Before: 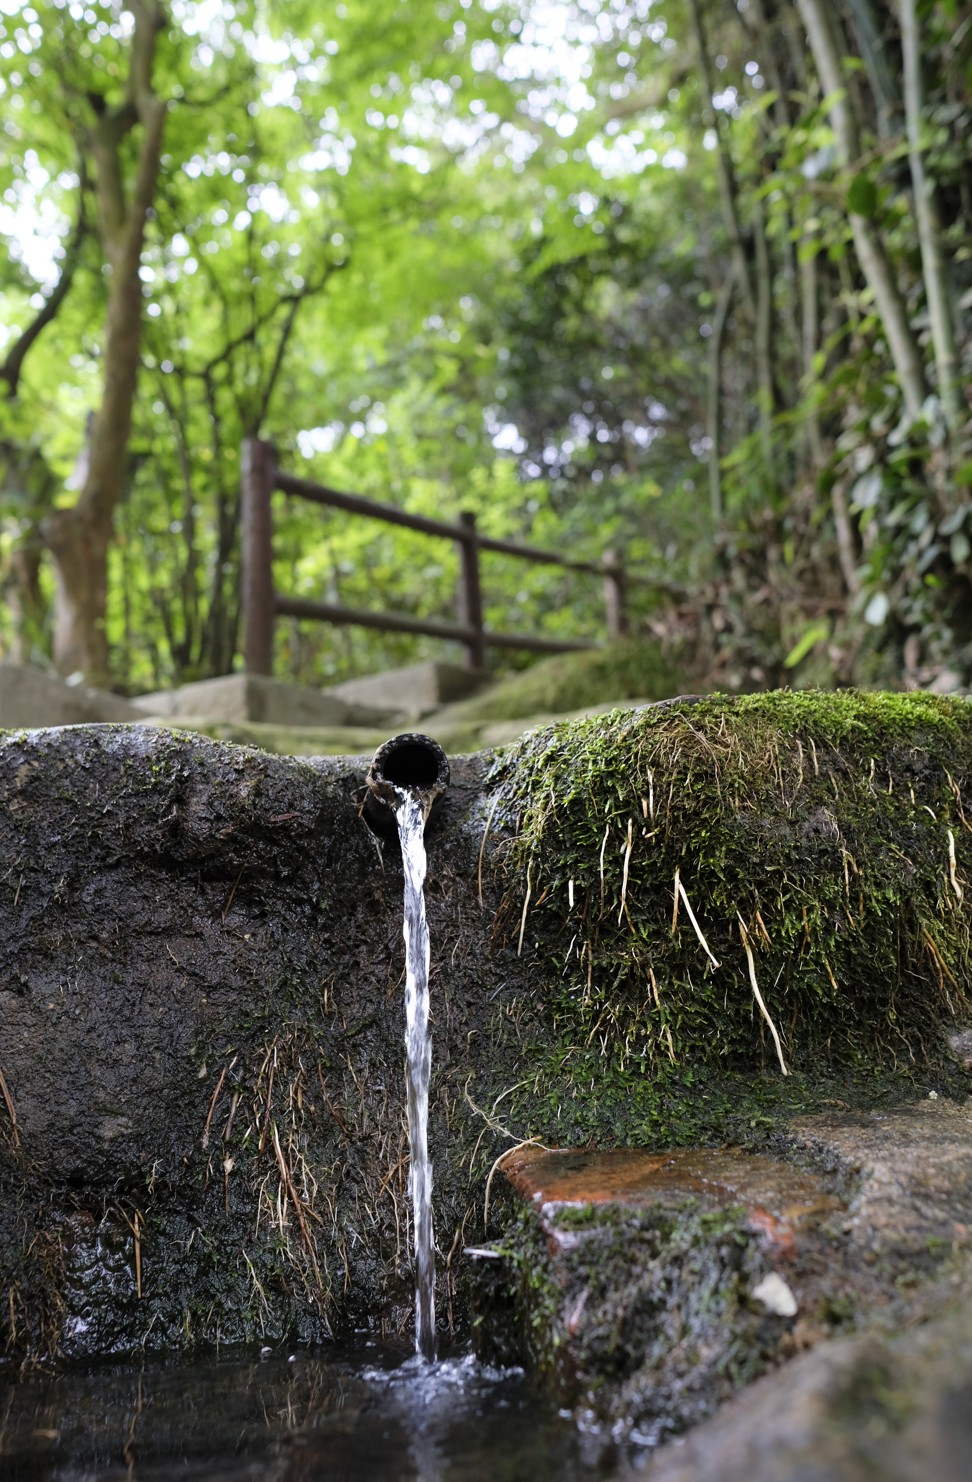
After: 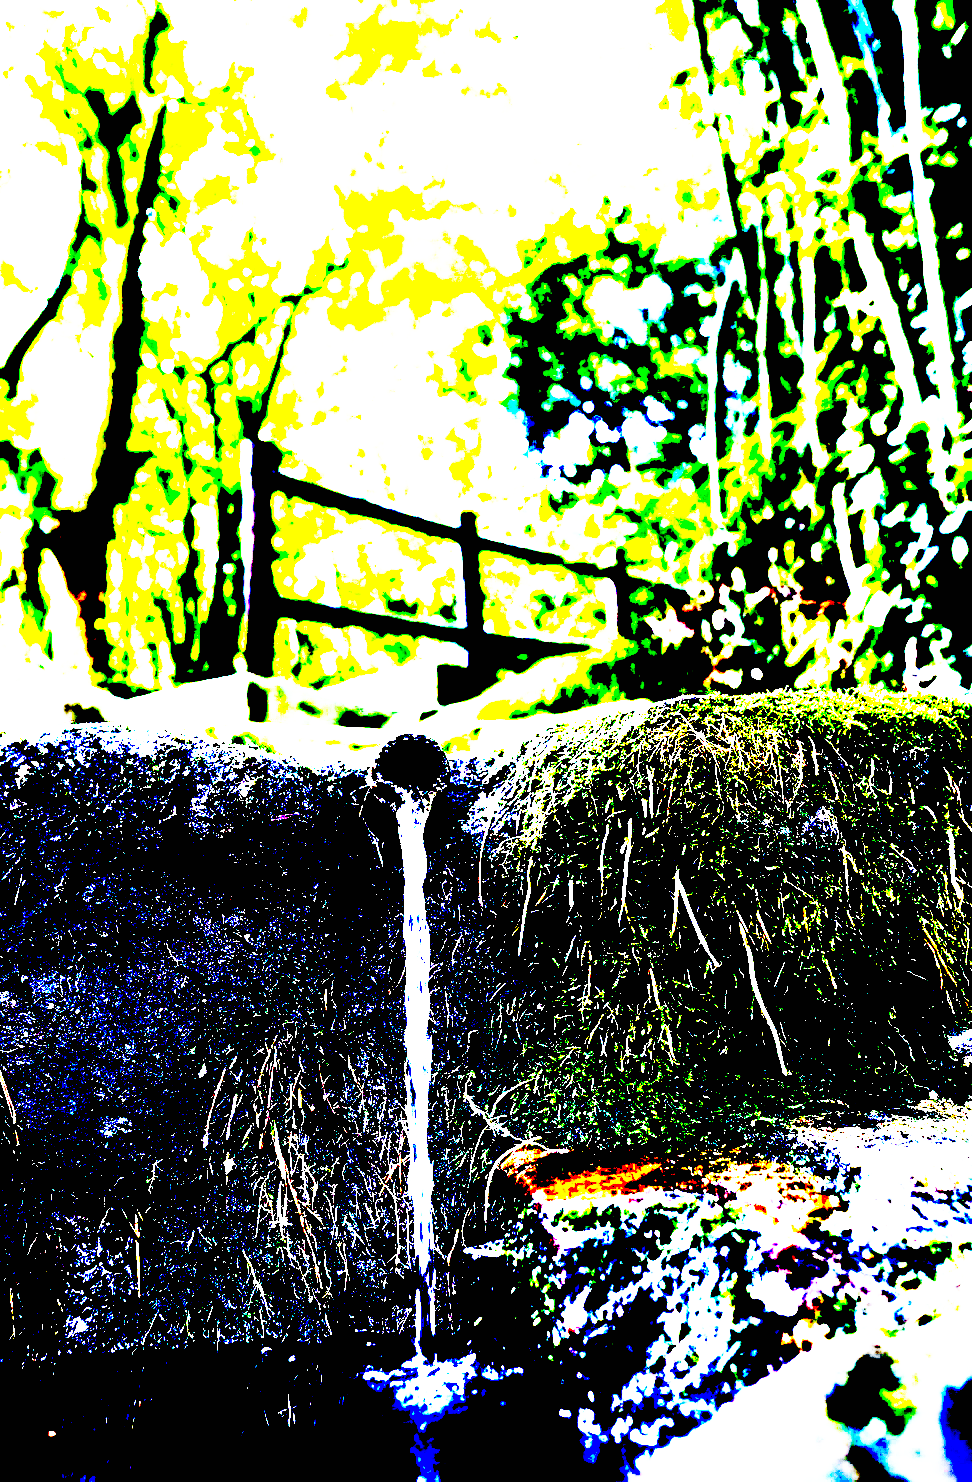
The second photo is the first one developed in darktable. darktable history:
exposure: black level correction 0.1, exposure 3 EV, compensate highlight preservation false
white balance: red 0.926, green 1.003, blue 1.133
base curve: curves: ch0 [(0, 0) (0.007, 0.004) (0.027, 0.03) (0.046, 0.07) (0.207, 0.54) (0.442, 0.872) (0.673, 0.972) (1, 1)], preserve colors none
